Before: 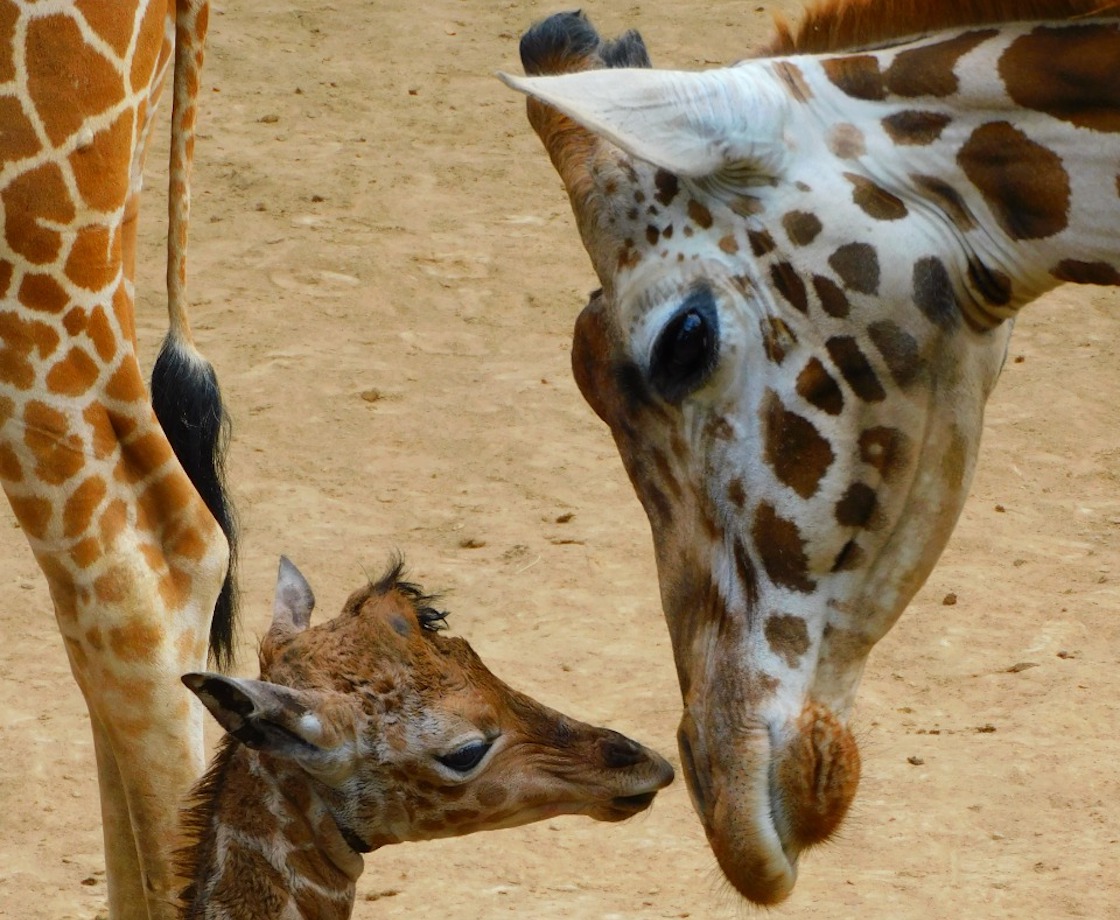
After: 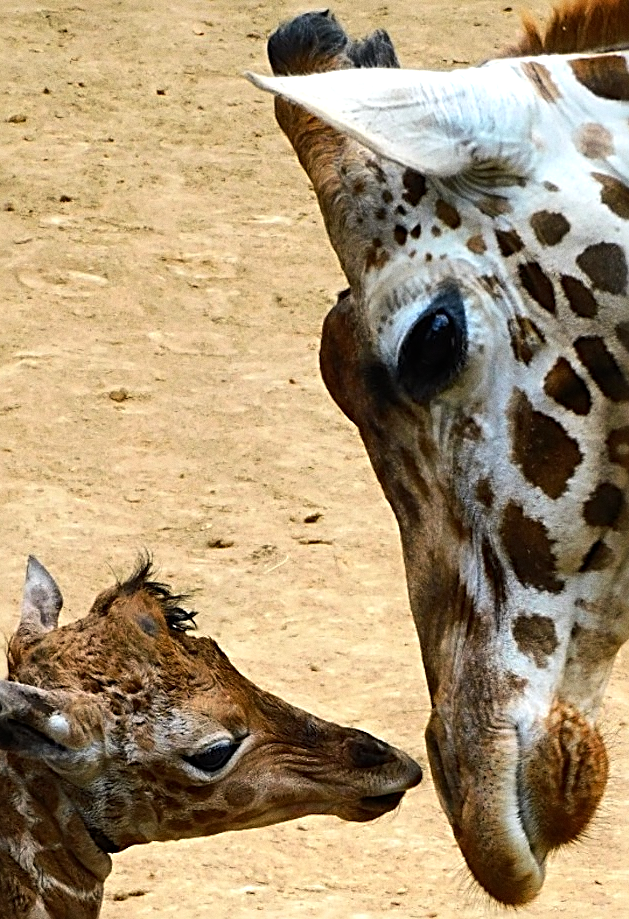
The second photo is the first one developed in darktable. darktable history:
crop and rotate: left 22.516%, right 21.234%
grain: coarseness 0.09 ISO
tone equalizer: -8 EV -0.75 EV, -7 EV -0.7 EV, -6 EV -0.6 EV, -5 EV -0.4 EV, -3 EV 0.4 EV, -2 EV 0.6 EV, -1 EV 0.7 EV, +0 EV 0.75 EV, edges refinement/feathering 500, mask exposure compensation -1.57 EV, preserve details no
sharpen: radius 3.025, amount 0.757
